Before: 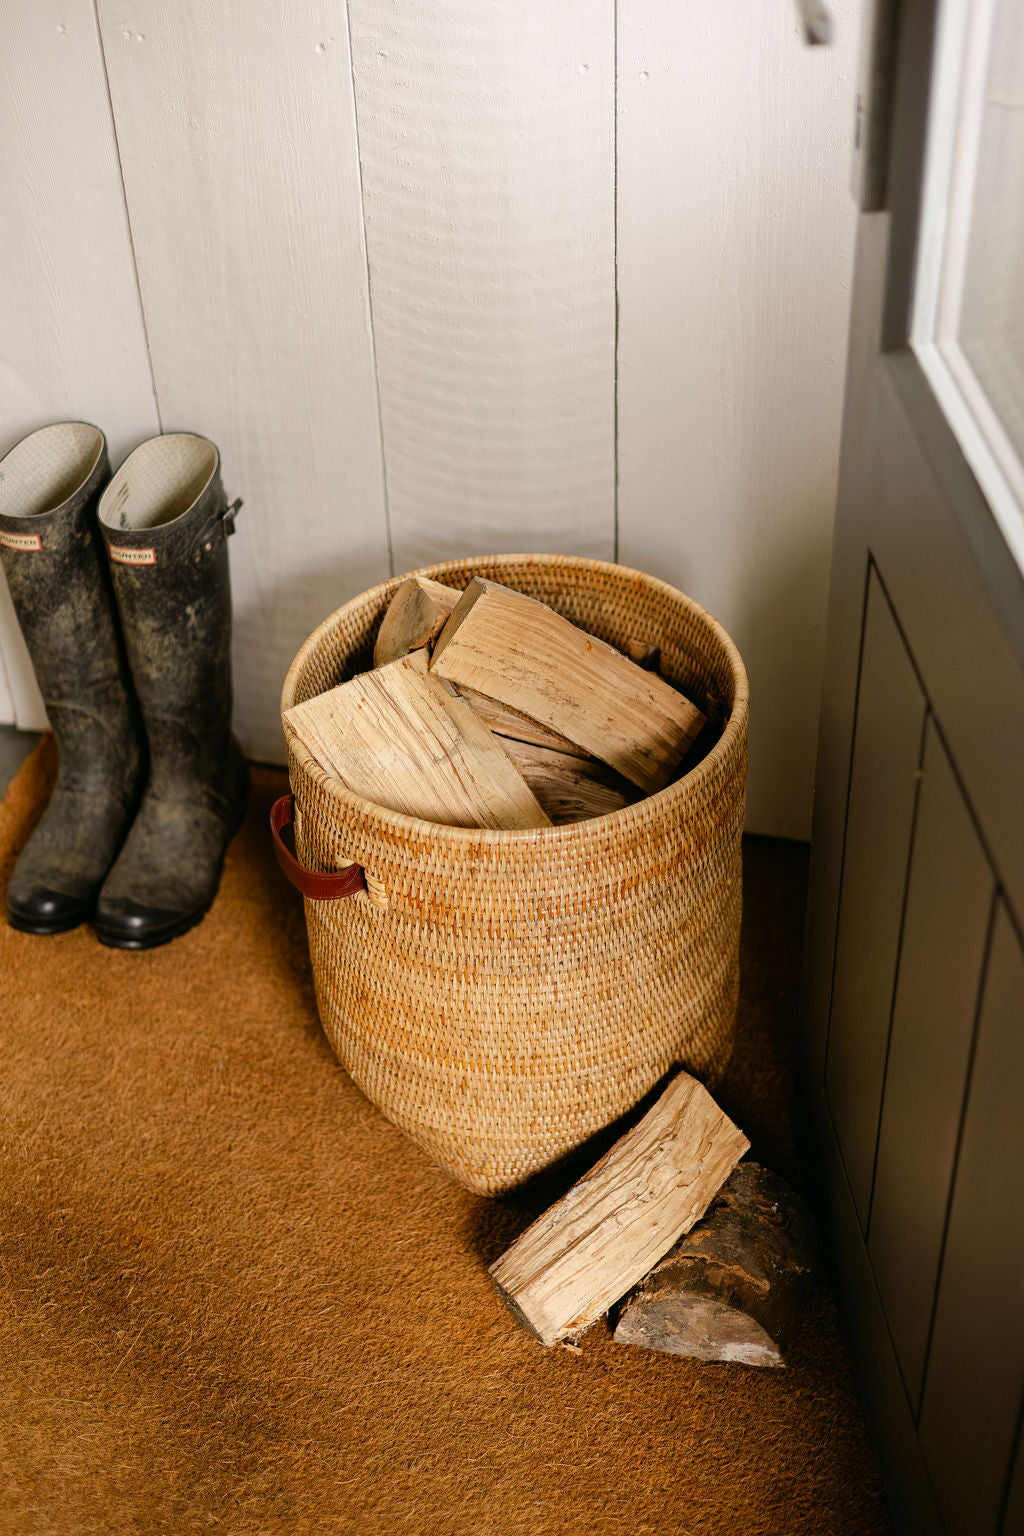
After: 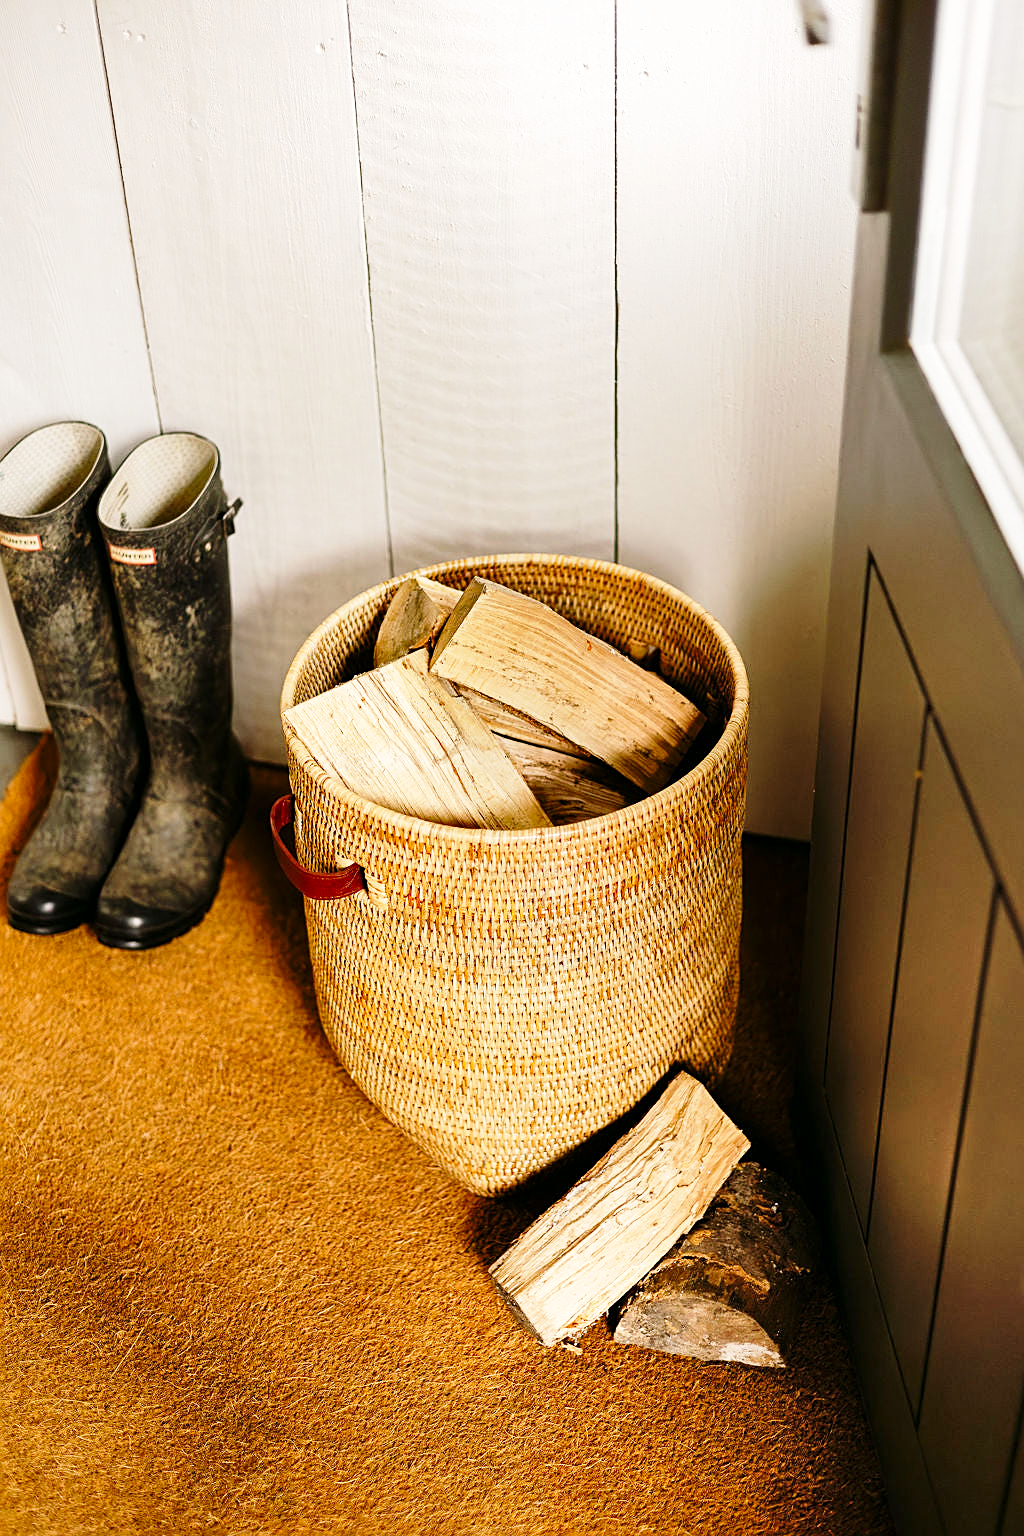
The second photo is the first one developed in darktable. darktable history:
sharpen: on, module defaults
base curve: curves: ch0 [(0, 0) (0.028, 0.03) (0.121, 0.232) (0.46, 0.748) (0.859, 0.968) (1, 1)], preserve colors none
exposure: black level correction 0.001, exposure 0.191 EV, compensate highlight preservation false
shadows and highlights: low approximation 0.01, soften with gaussian
